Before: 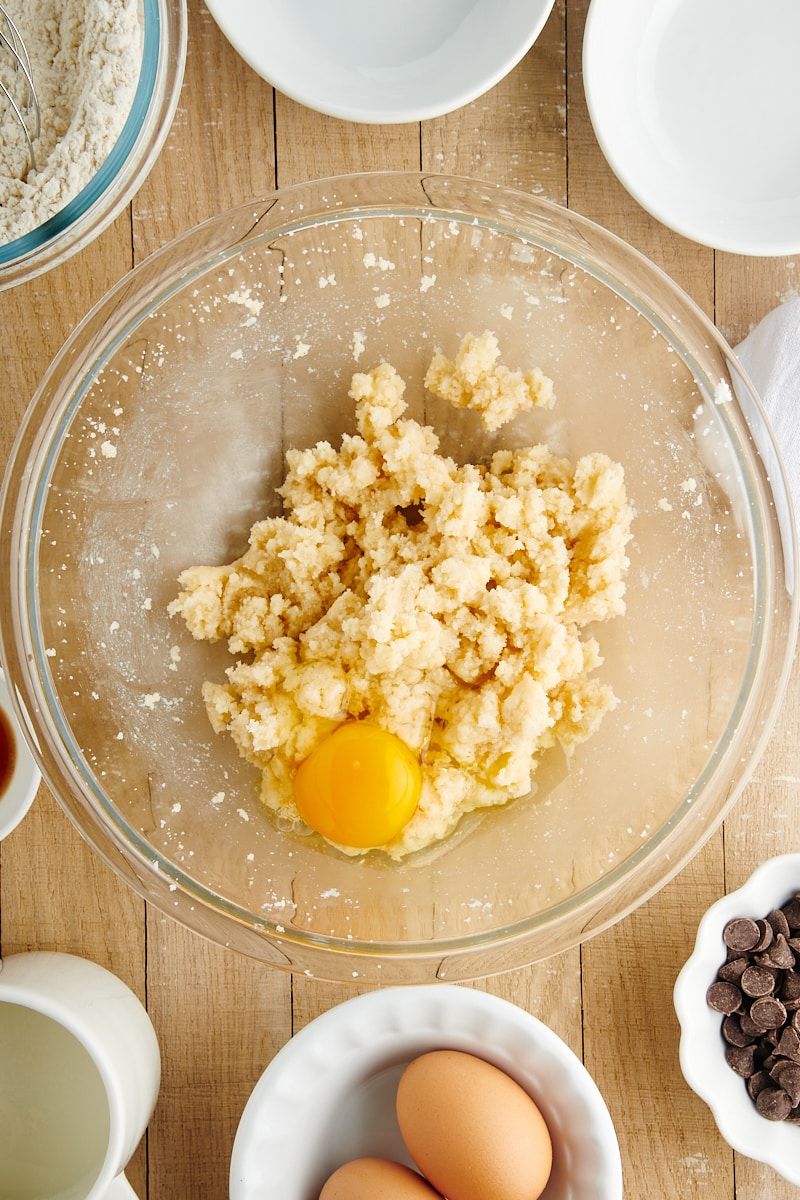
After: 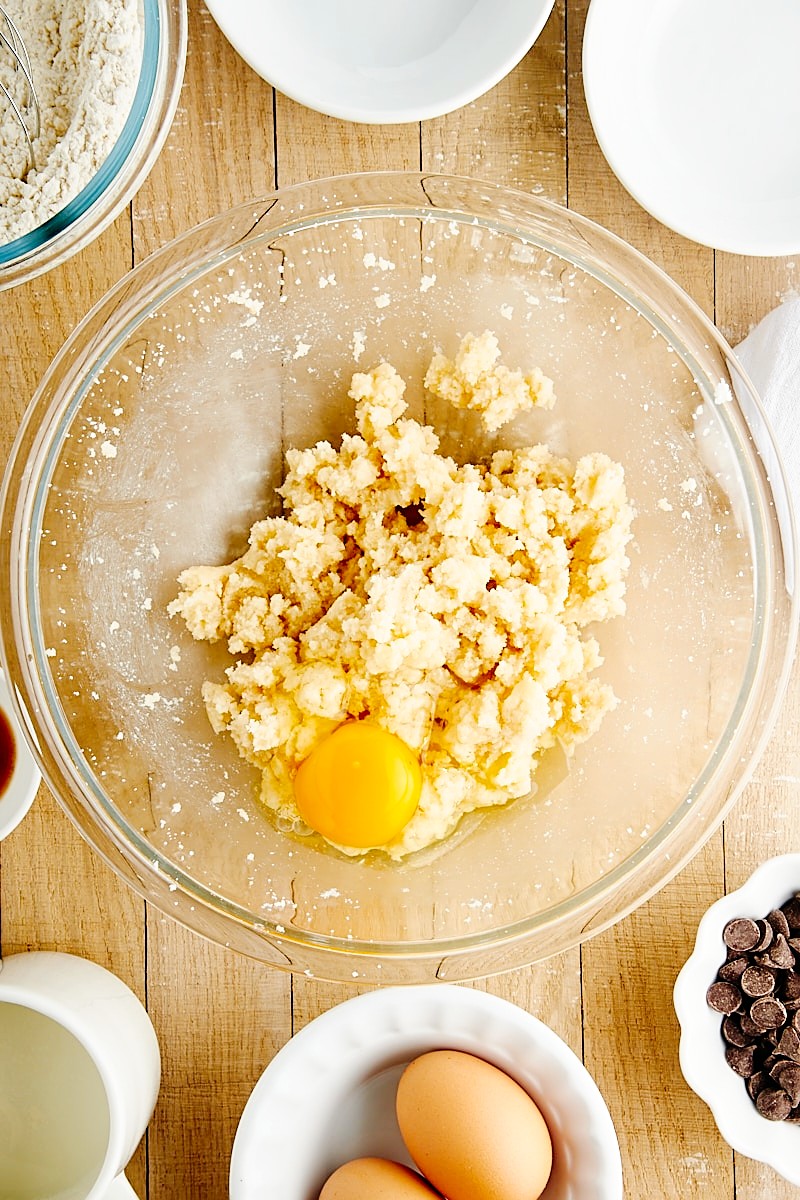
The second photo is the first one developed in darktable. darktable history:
sharpen: amount 0.494
tone curve: curves: ch0 [(0, 0) (0.003, 0) (0.011, 0.002) (0.025, 0.004) (0.044, 0.007) (0.069, 0.015) (0.1, 0.025) (0.136, 0.04) (0.177, 0.09) (0.224, 0.152) (0.277, 0.239) (0.335, 0.335) (0.399, 0.43) (0.468, 0.524) (0.543, 0.621) (0.623, 0.712) (0.709, 0.792) (0.801, 0.871) (0.898, 0.951) (1, 1)], preserve colors none
